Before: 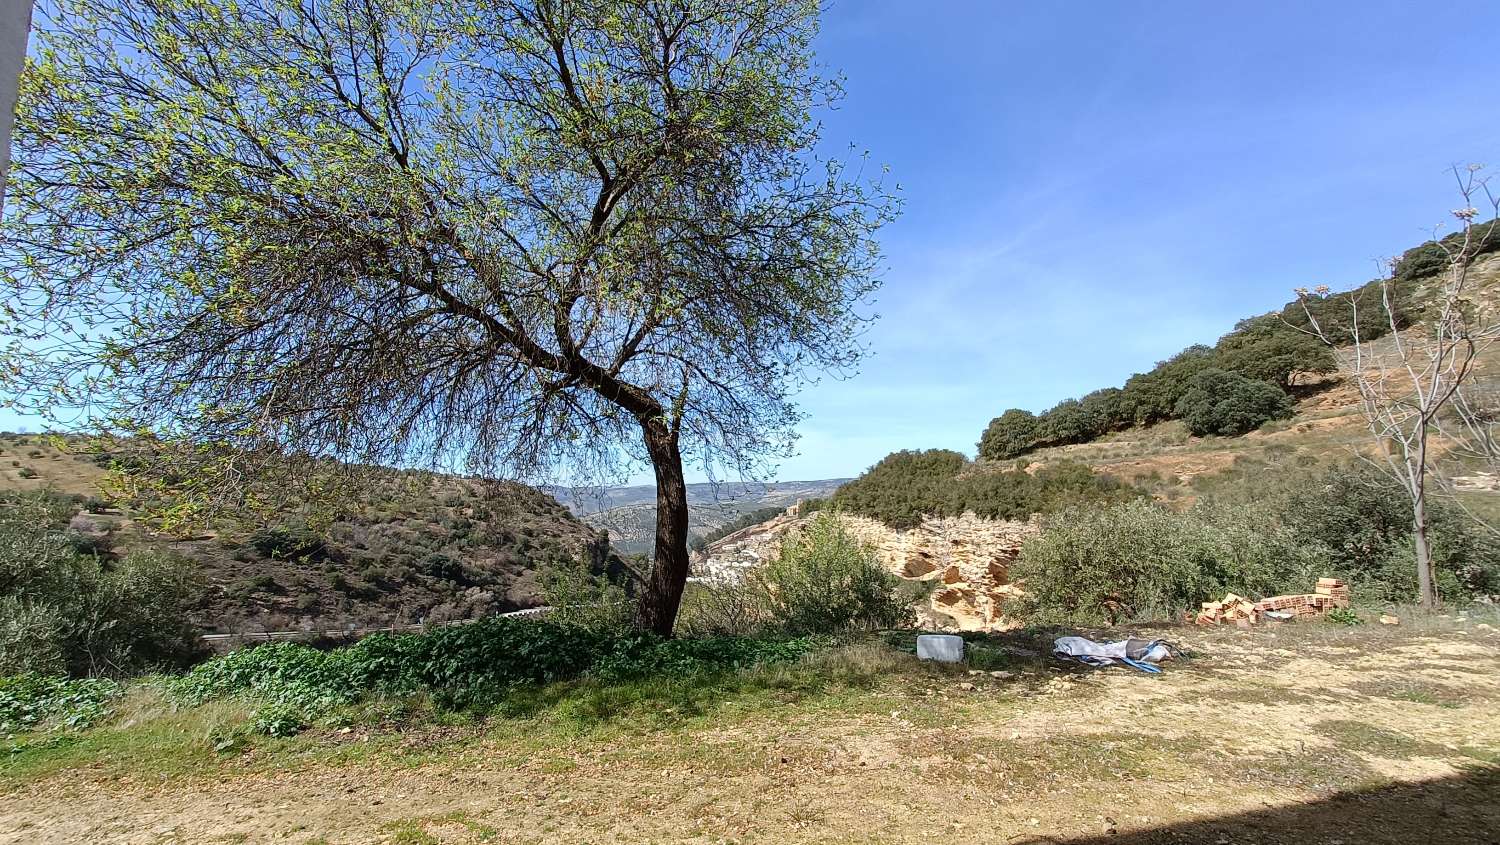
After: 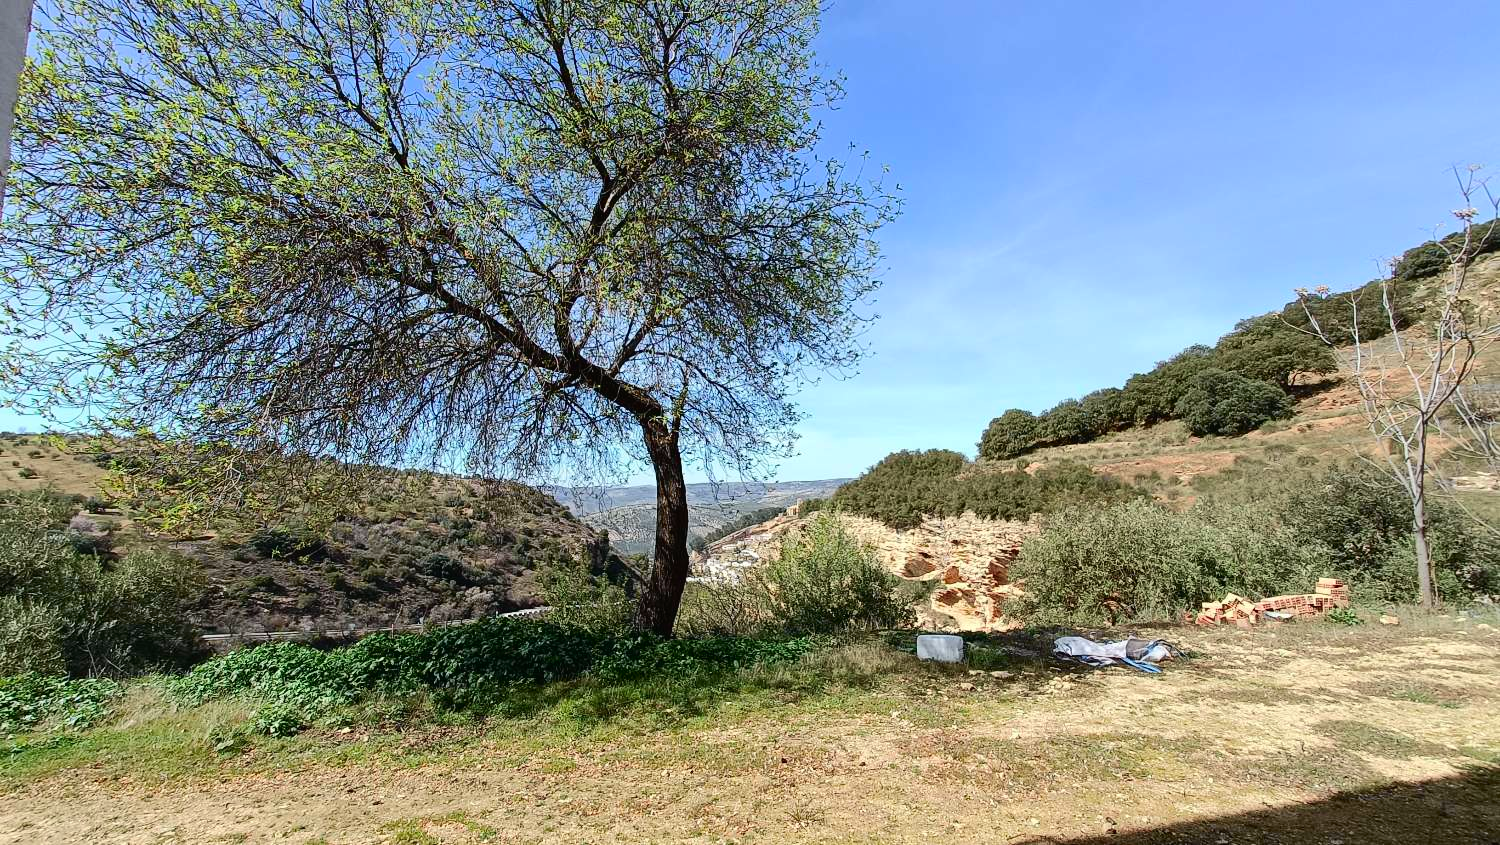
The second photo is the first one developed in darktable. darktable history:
tone curve: curves: ch0 [(0, 0.01) (0.037, 0.032) (0.131, 0.108) (0.275, 0.256) (0.483, 0.512) (0.61, 0.665) (0.696, 0.742) (0.792, 0.819) (0.911, 0.925) (0.997, 0.995)]; ch1 [(0, 0) (0.308, 0.29) (0.425, 0.411) (0.492, 0.488) (0.505, 0.503) (0.527, 0.531) (0.568, 0.594) (0.683, 0.702) (0.746, 0.77) (1, 1)]; ch2 [(0, 0) (0.246, 0.233) (0.36, 0.352) (0.415, 0.415) (0.485, 0.487) (0.502, 0.504) (0.525, 0.523) (0.539, 0.553) (0.587, 0.594) (0.636, 0.652) (0.711, 0.729) (0.845, 0.855) (0.998, 0.977)], color space Lab, independent channels, preserve colors none
